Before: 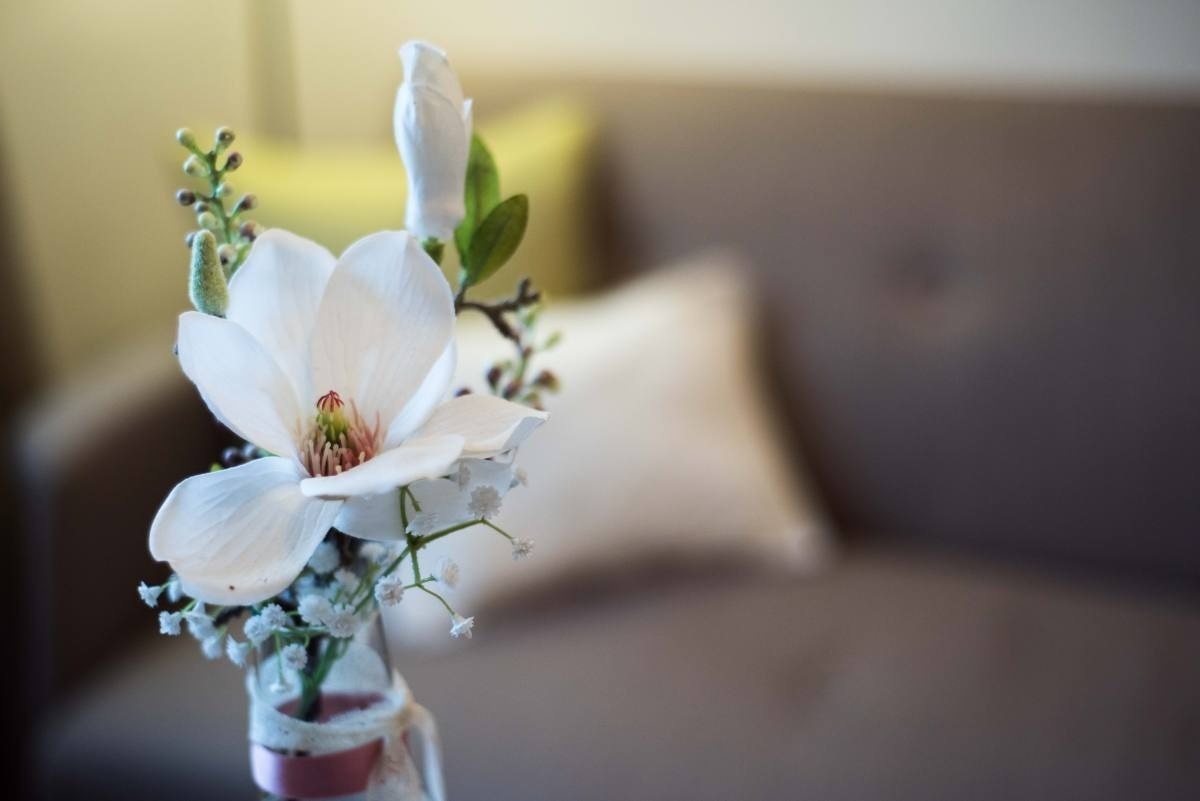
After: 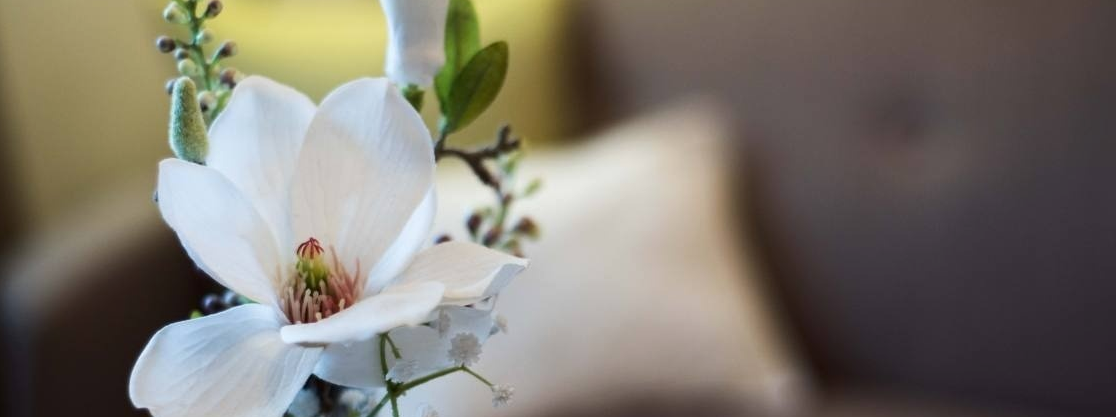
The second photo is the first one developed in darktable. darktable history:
contrast brightness saturation: contrast 0.03, brightness -0.04
crop: left 1.744%, top 19.225%, right 5.069%, bottom 28.357%
